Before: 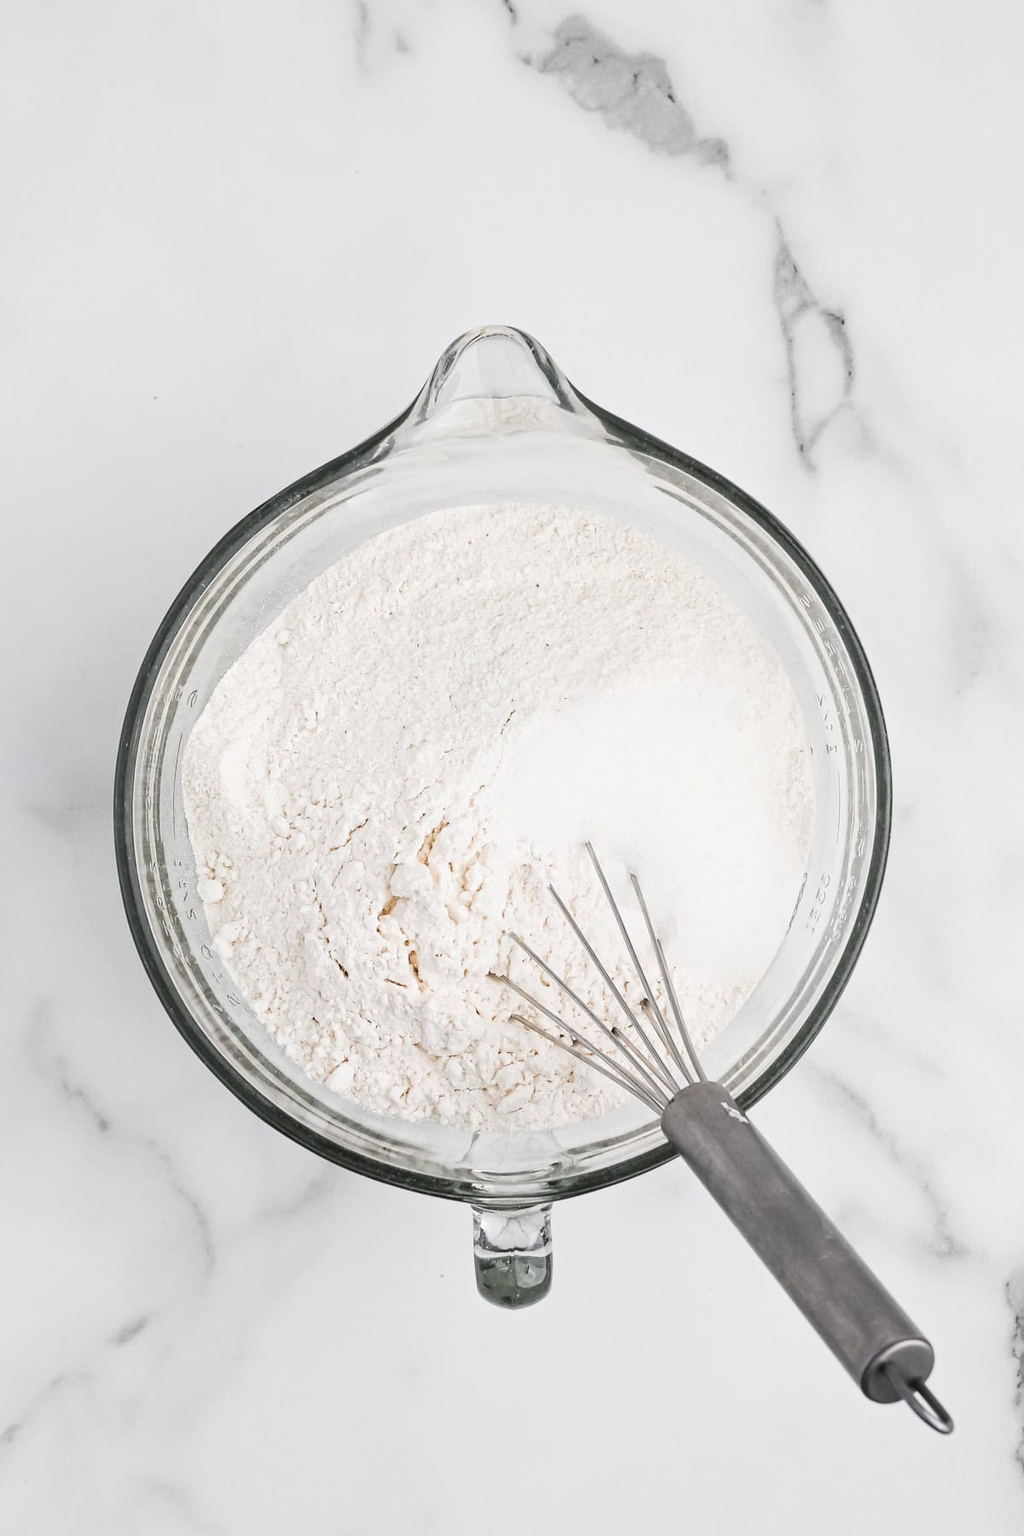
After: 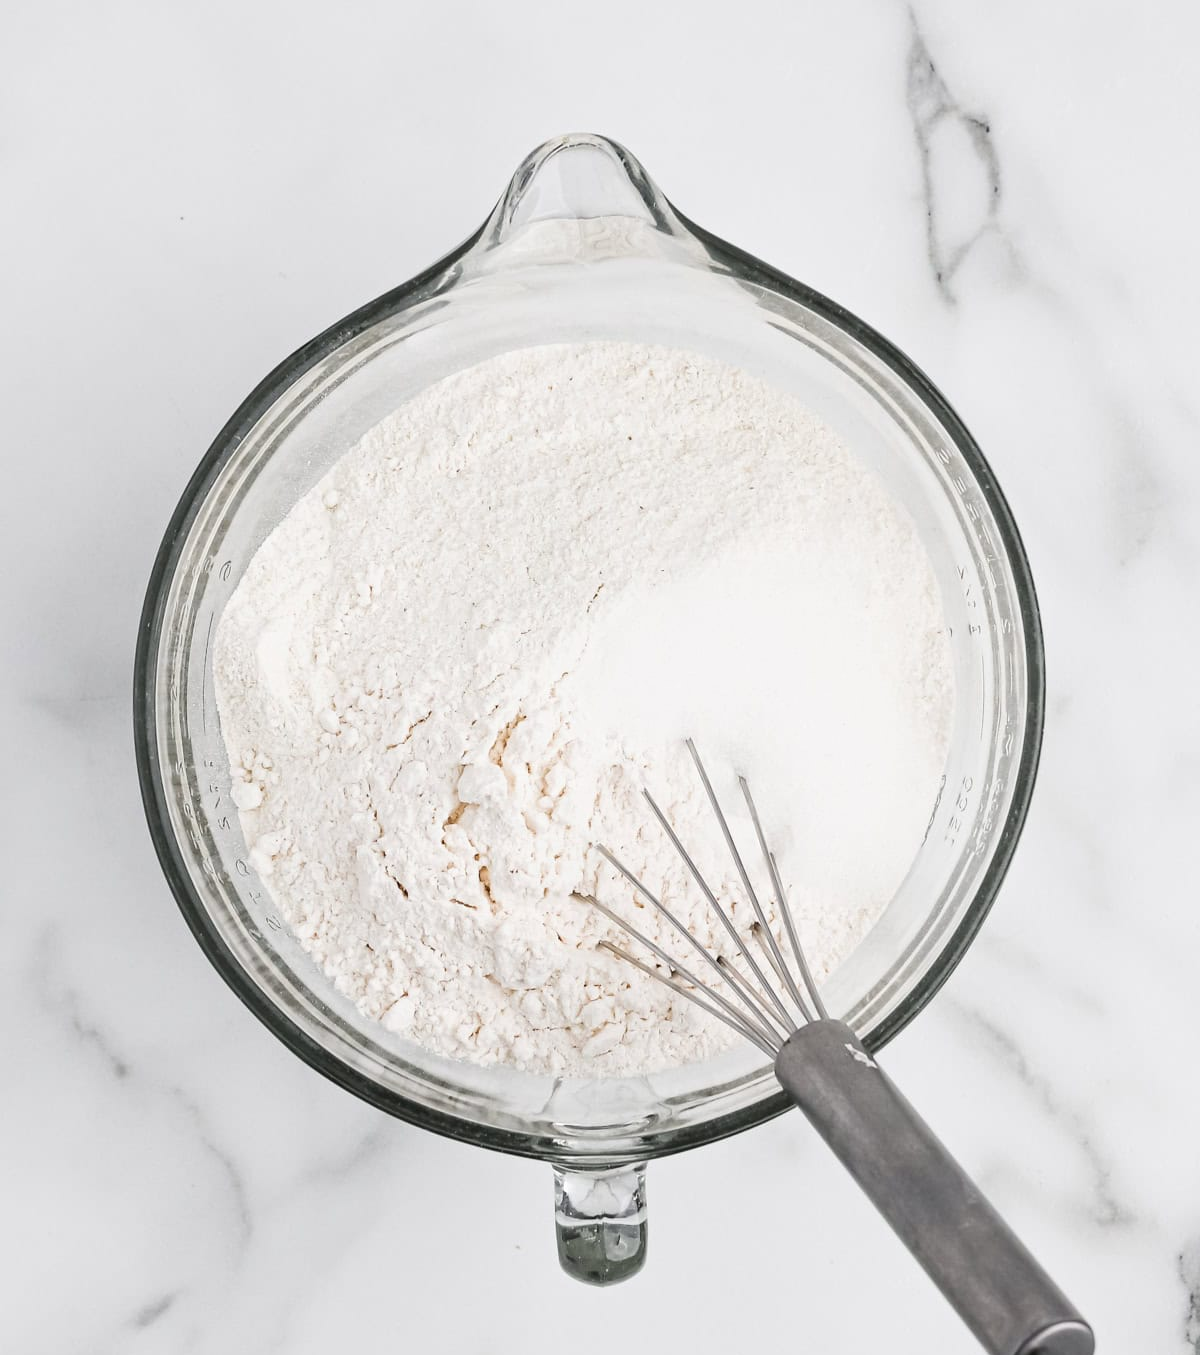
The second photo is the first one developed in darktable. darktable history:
crop: top 13.797%, bottom 10.914%
contrast brightness saturation: contrast 0.051
